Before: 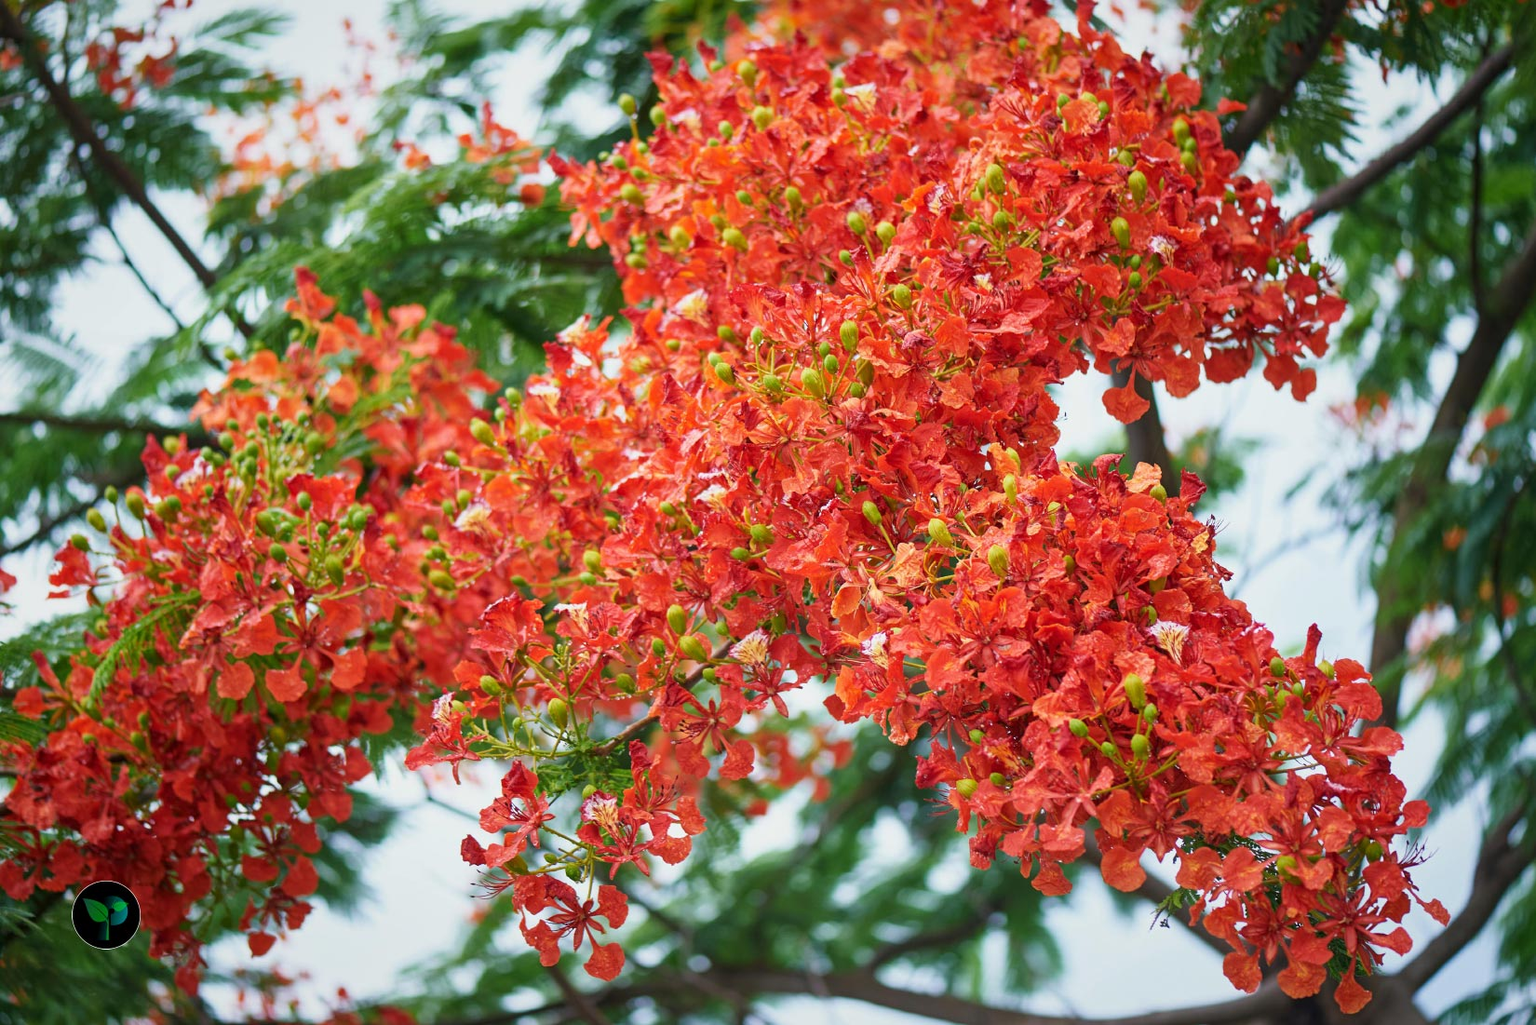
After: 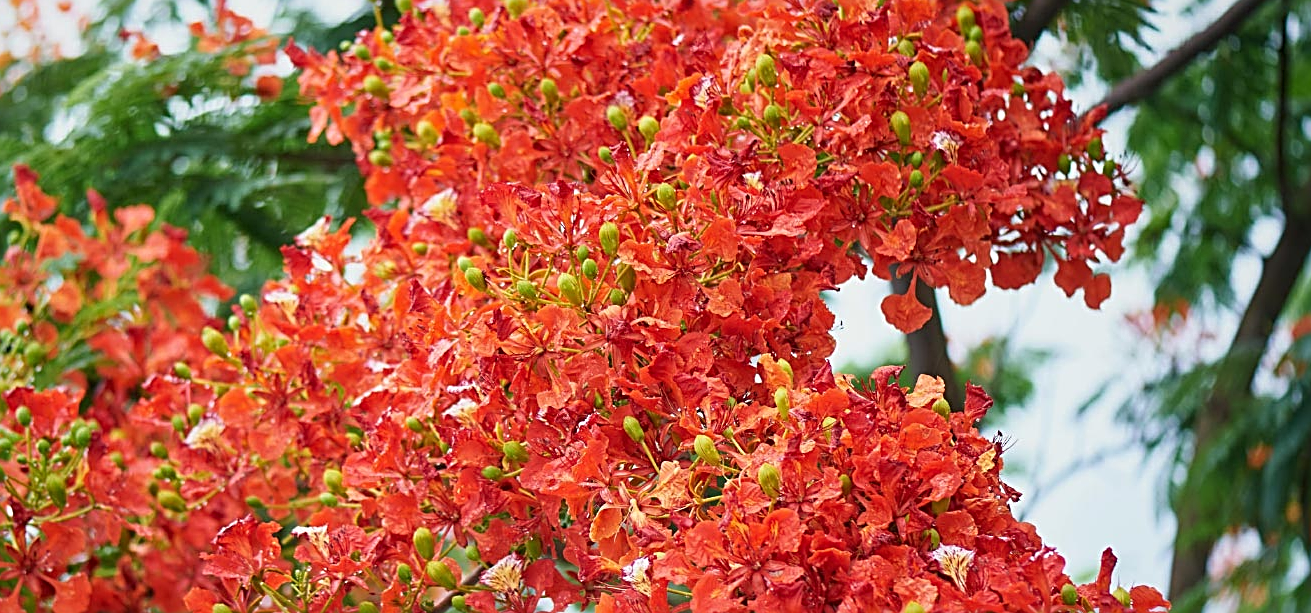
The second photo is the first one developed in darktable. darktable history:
crop: left 18.38%, top 11.092%, right 2.134%, bottom 33.217%
sharpen: radius 2.584, amount 0.688
